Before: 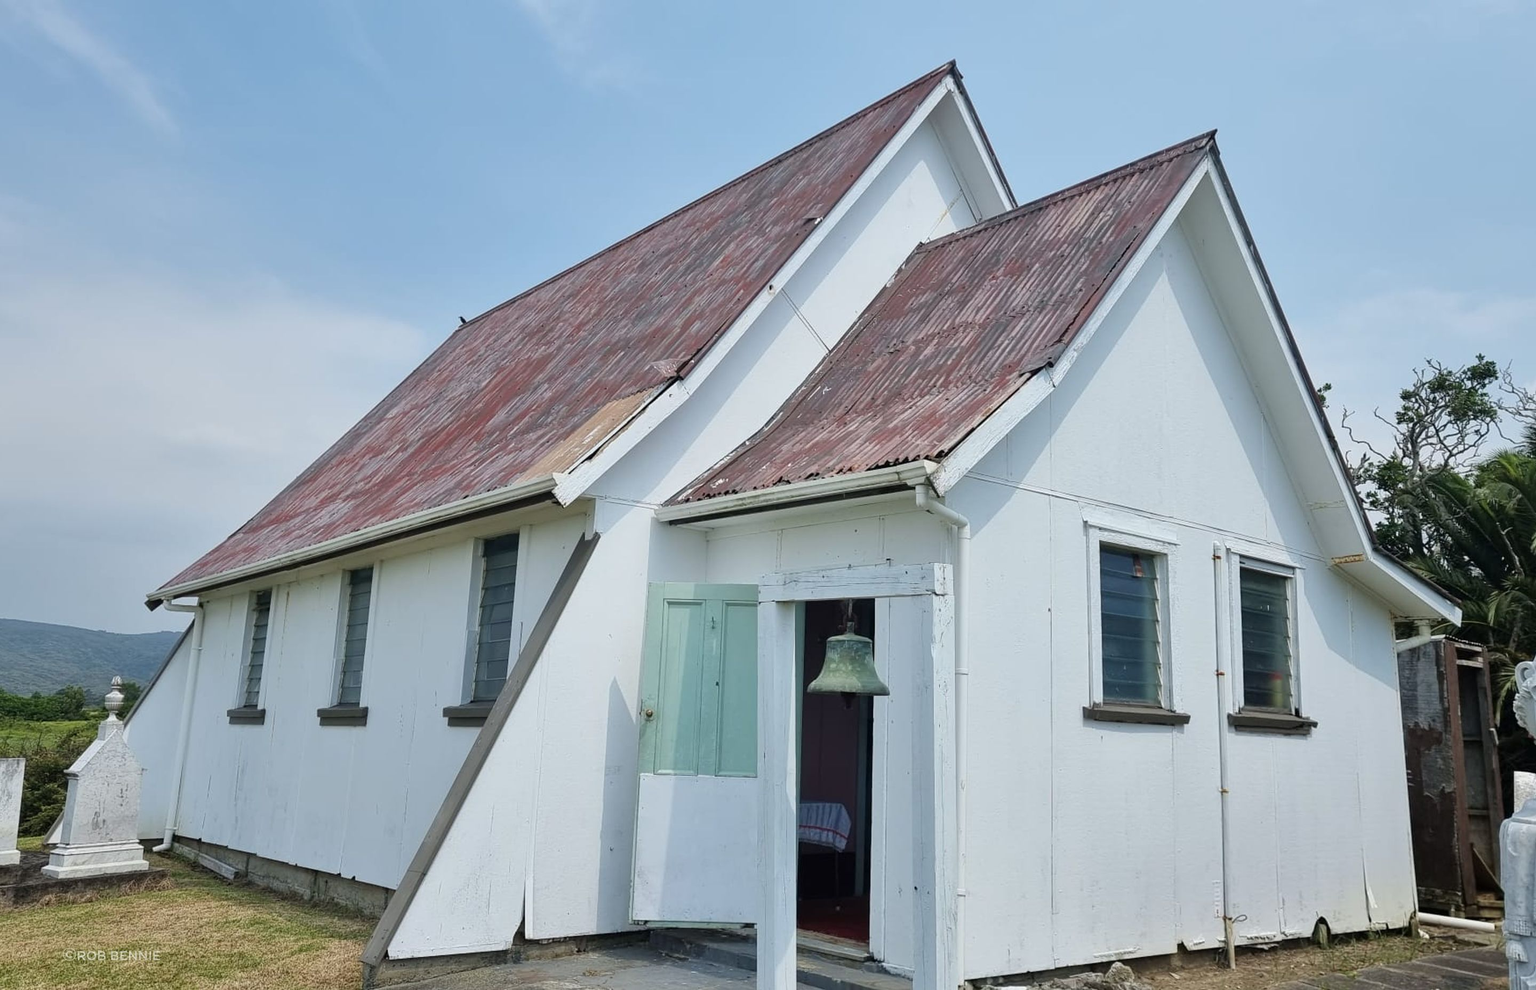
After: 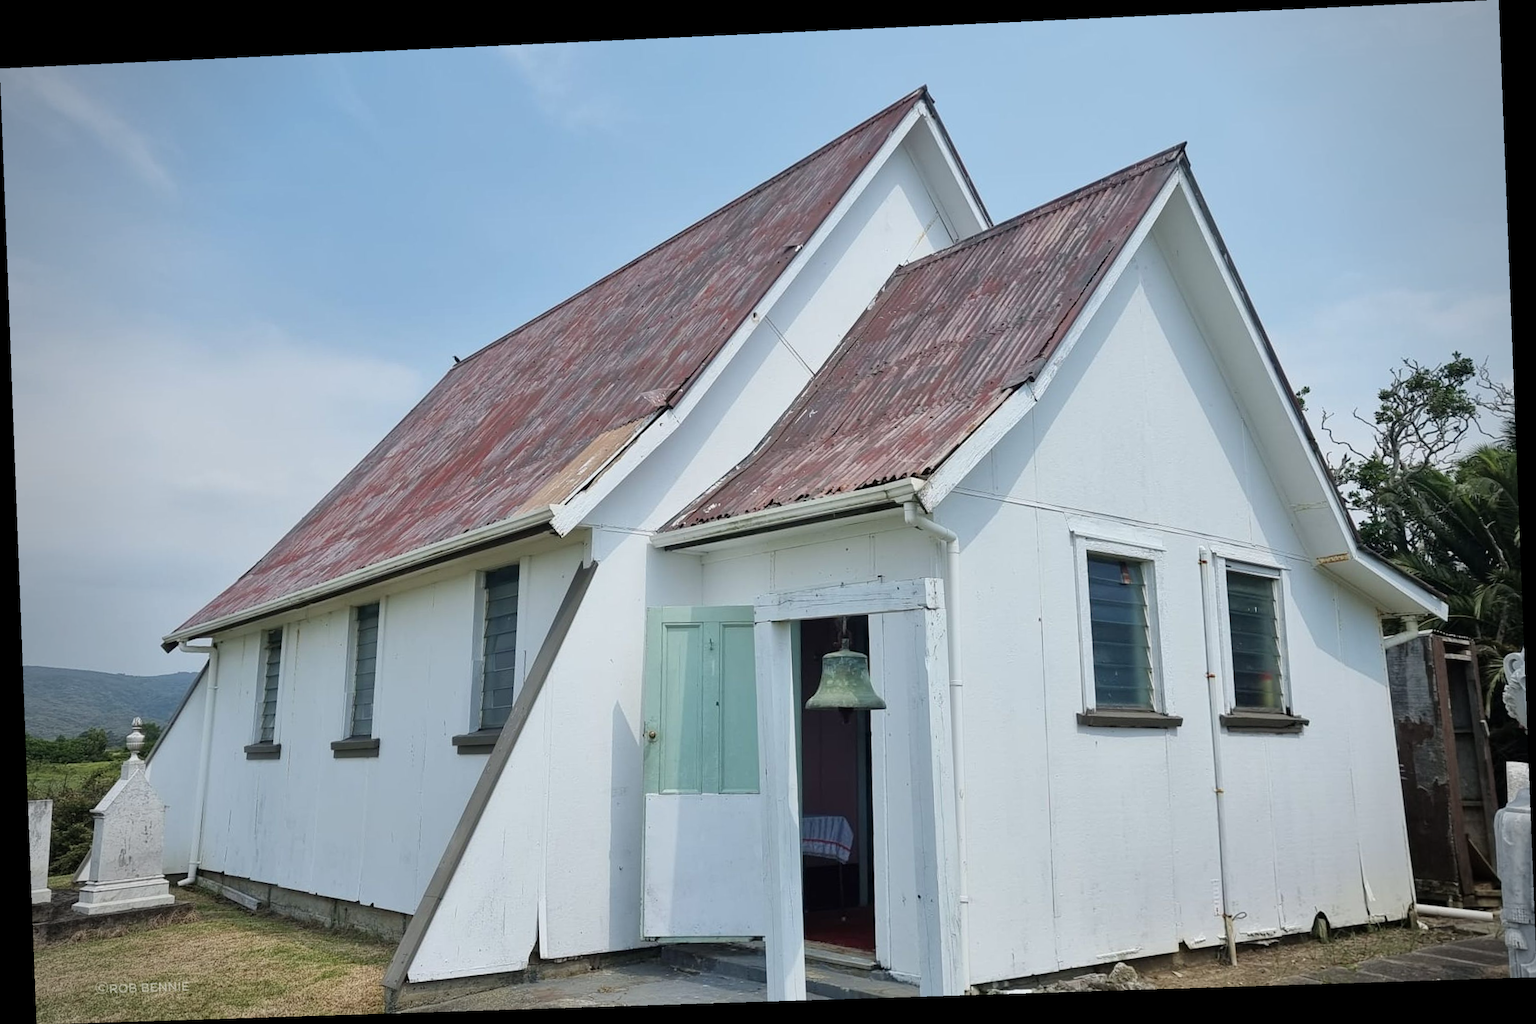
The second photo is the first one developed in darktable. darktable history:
vignetting: unbound false
rotate and perspective: rotation -2.22°, lens shift (horizontal) -0.022, automatic cropping off
